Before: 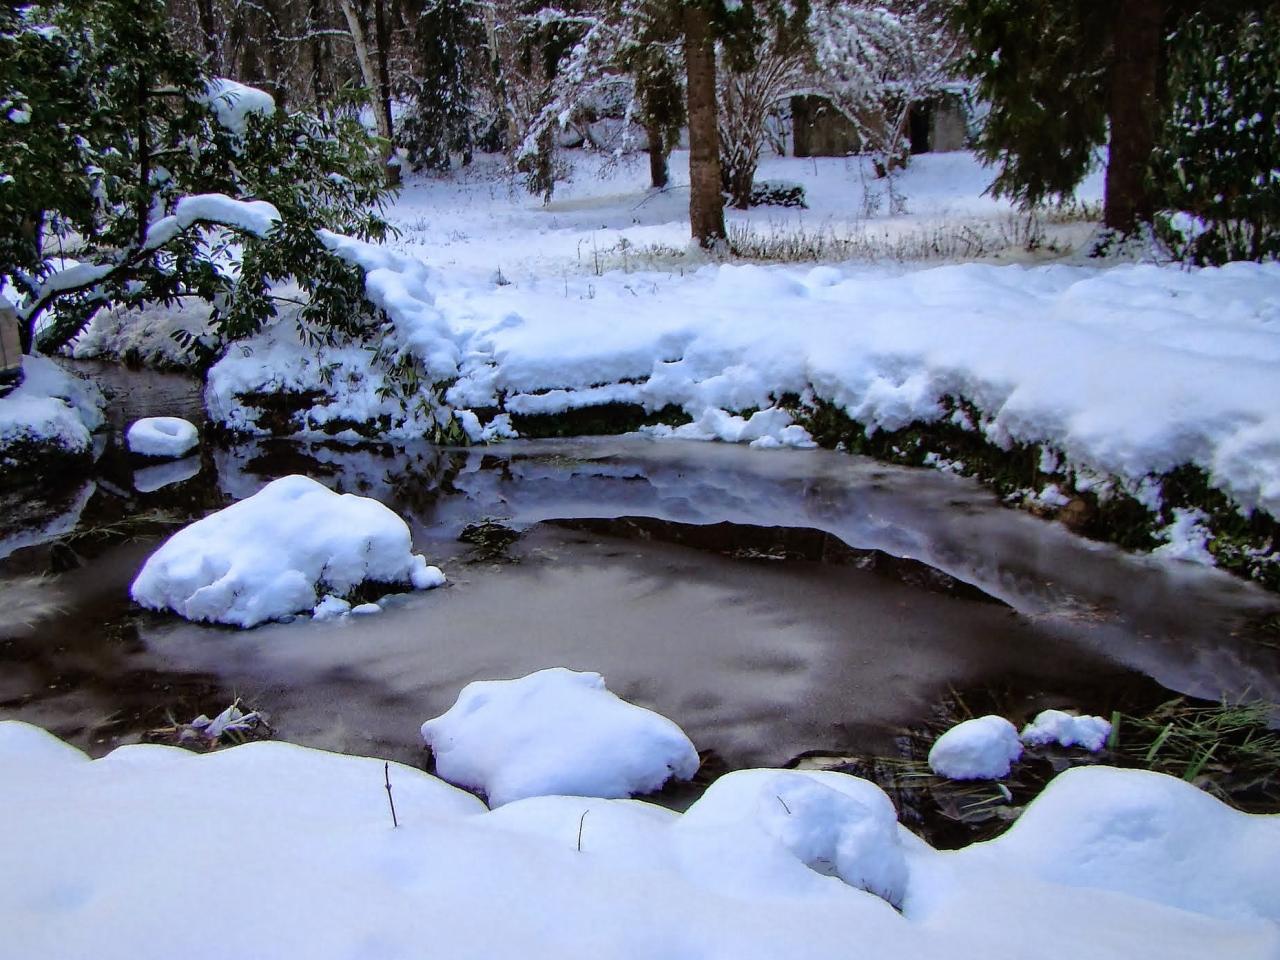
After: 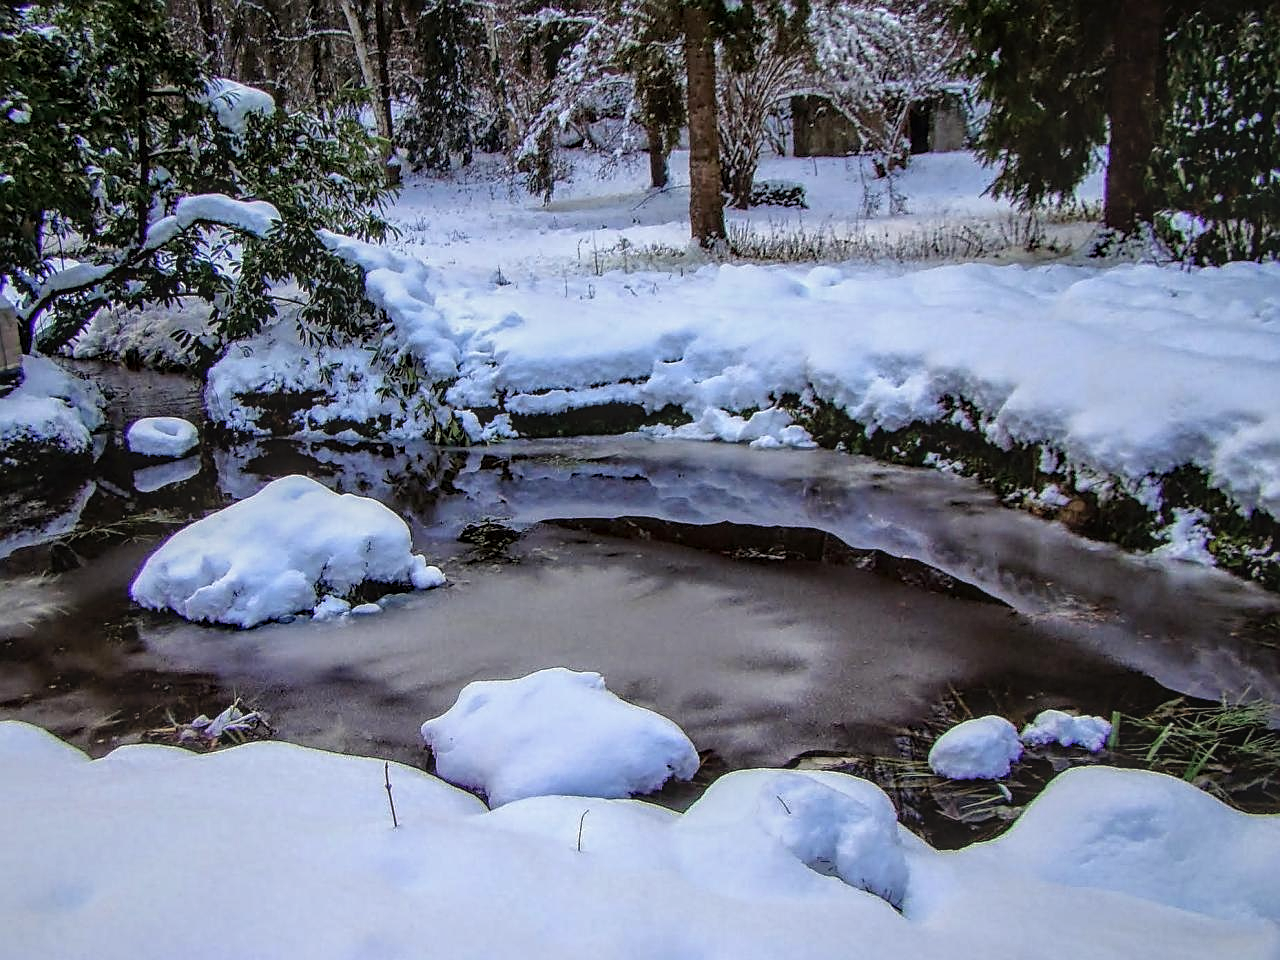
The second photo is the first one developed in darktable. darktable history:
sharpen: radius 1.961
local contrast: highlights 3%, shadows 0%, detail 133%
color correction: highlights b* 3.01
